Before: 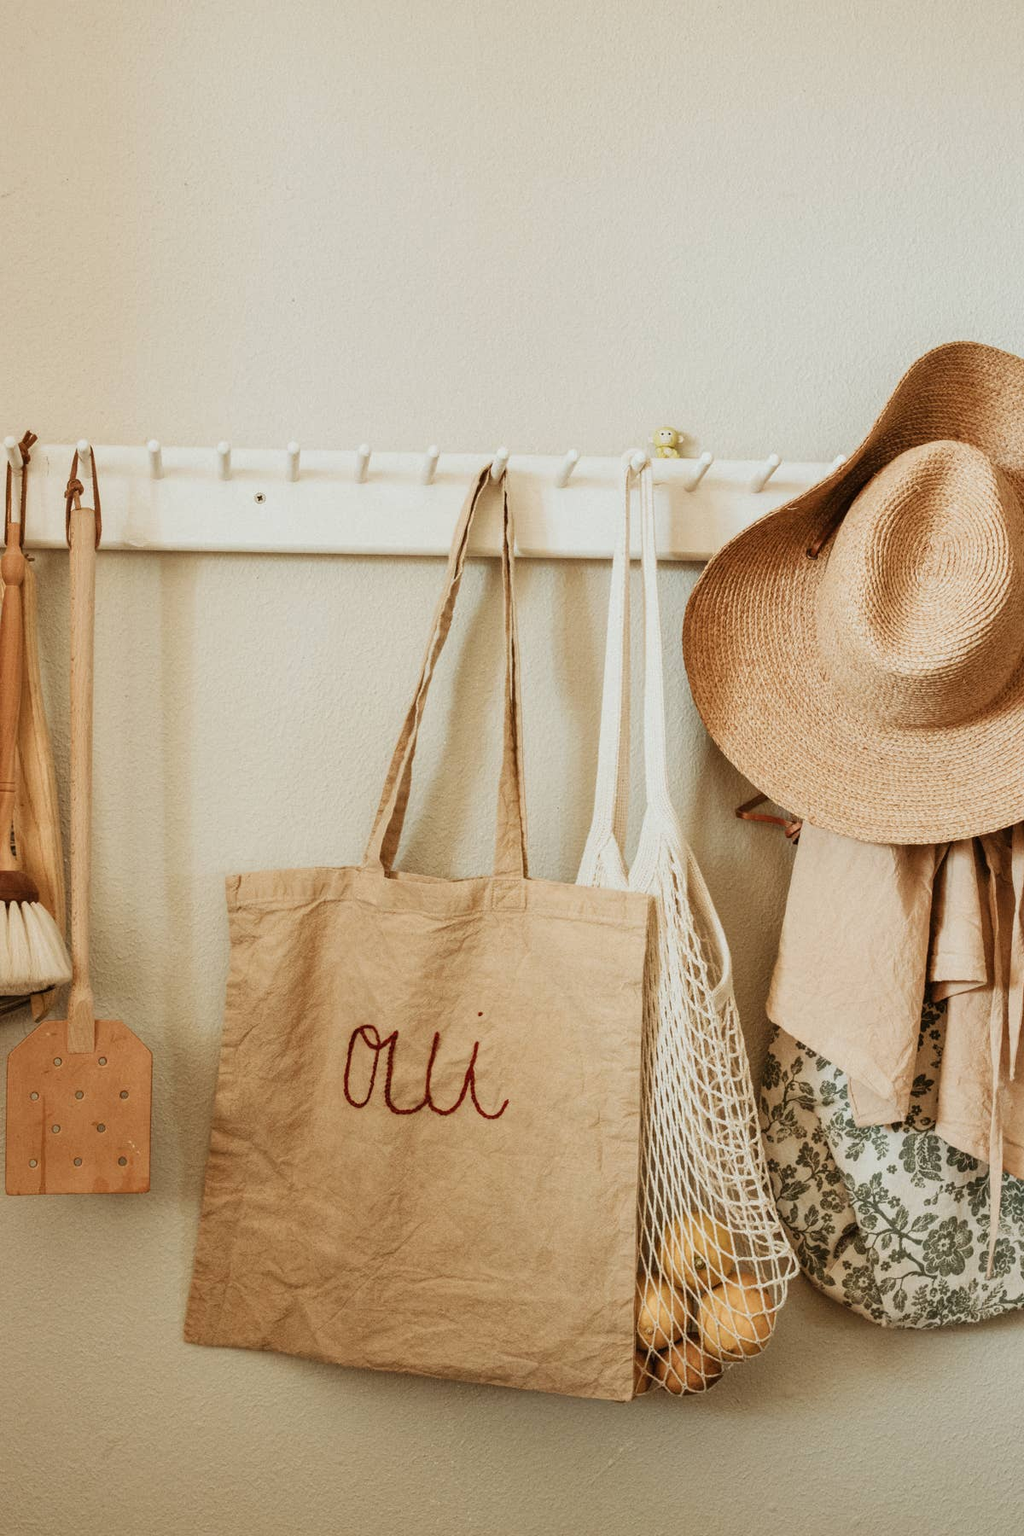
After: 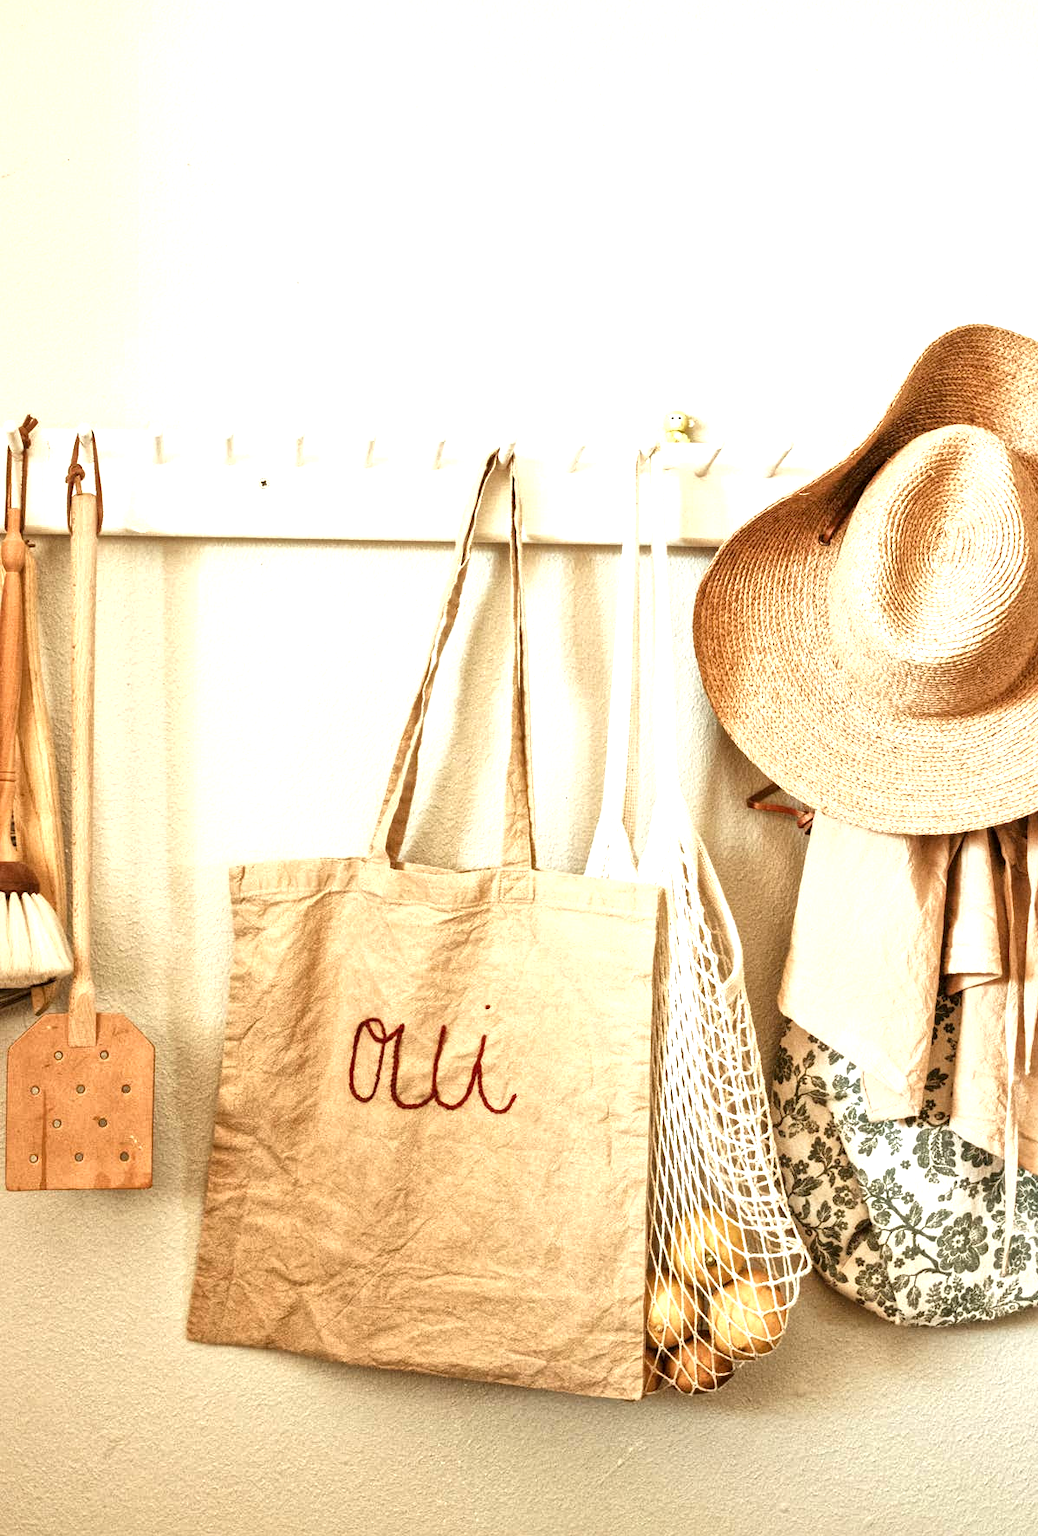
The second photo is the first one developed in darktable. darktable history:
local contrast: mode bilateral grid, contrast 21, coarseness 19, detail 164%, midtone range 0.2
exposure: black level correction 0.001, exposure 1.118 EV, compensate highlight preservation false
crop: top 1.46%, right 0.046%
